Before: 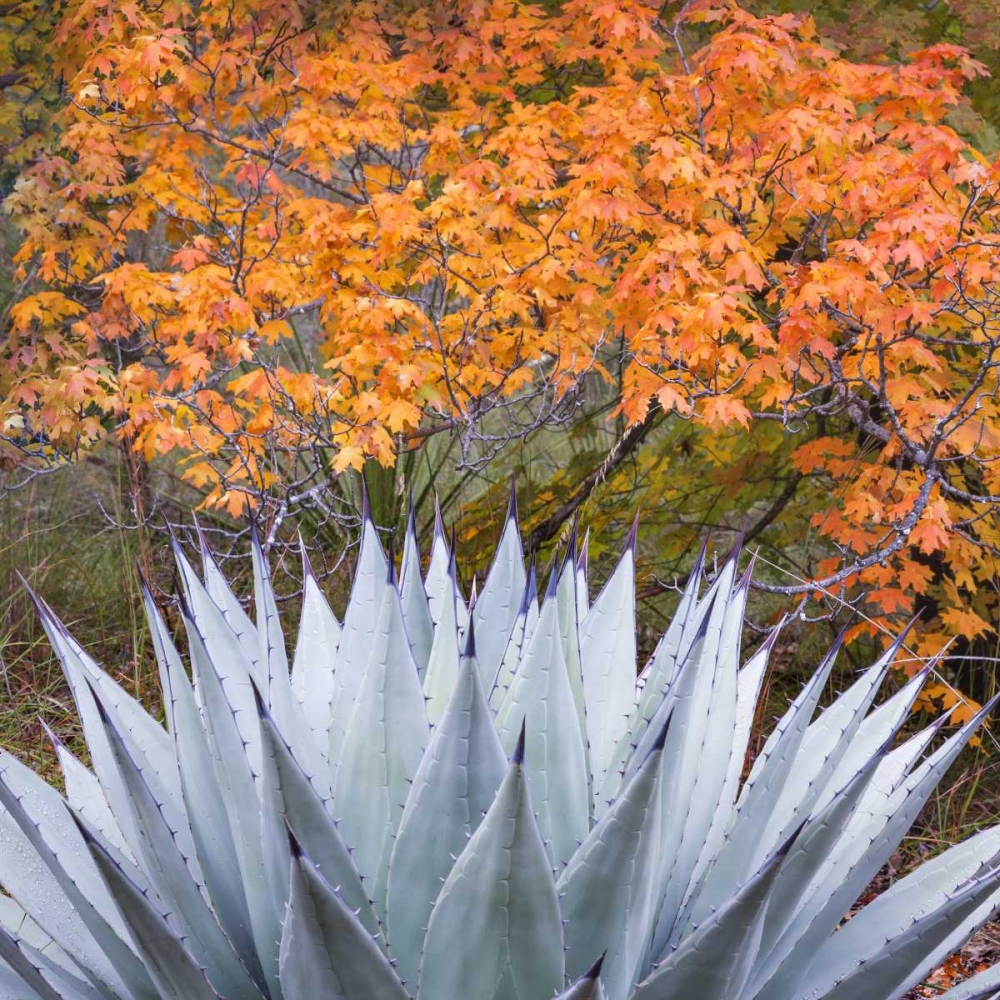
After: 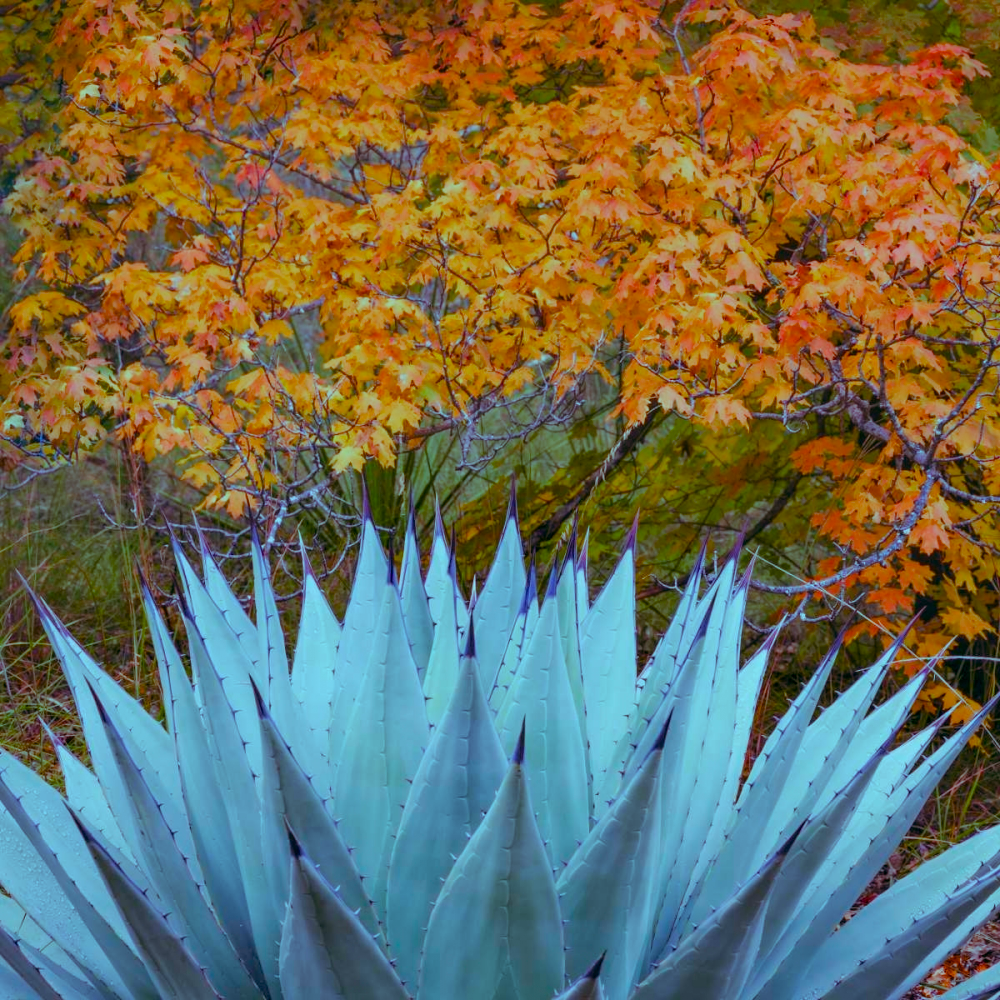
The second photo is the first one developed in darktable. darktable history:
color correction: highlights a* 0.816, highlights b* 2.78, saturation 1.1
exposure: black level correction -0.003, exposure 0.04 EV, compensate highlight preservation false
color balance rgb: shadows lift › luminance -7.7%, shadows lift › chroma 2.13%, shadows lift › hue 165.27°, power › luminance -7.77%, power › chroma 1.34%, power › hue 330.55°, highlights gain › luminance -33.33%, highlights gain › chroma 5.68%, highlights gain › hue 217.2°, global offset › luminance -0.33%, global offset › chroma 0.11%, global offset › hue 165.27°, perceptual saturation grading › global saturation 27.72%, perceptual saturation grading › highlights -25%, perceptual saturation grading › mid-tones 25%, perceptual saturation grading › shadows 50%
